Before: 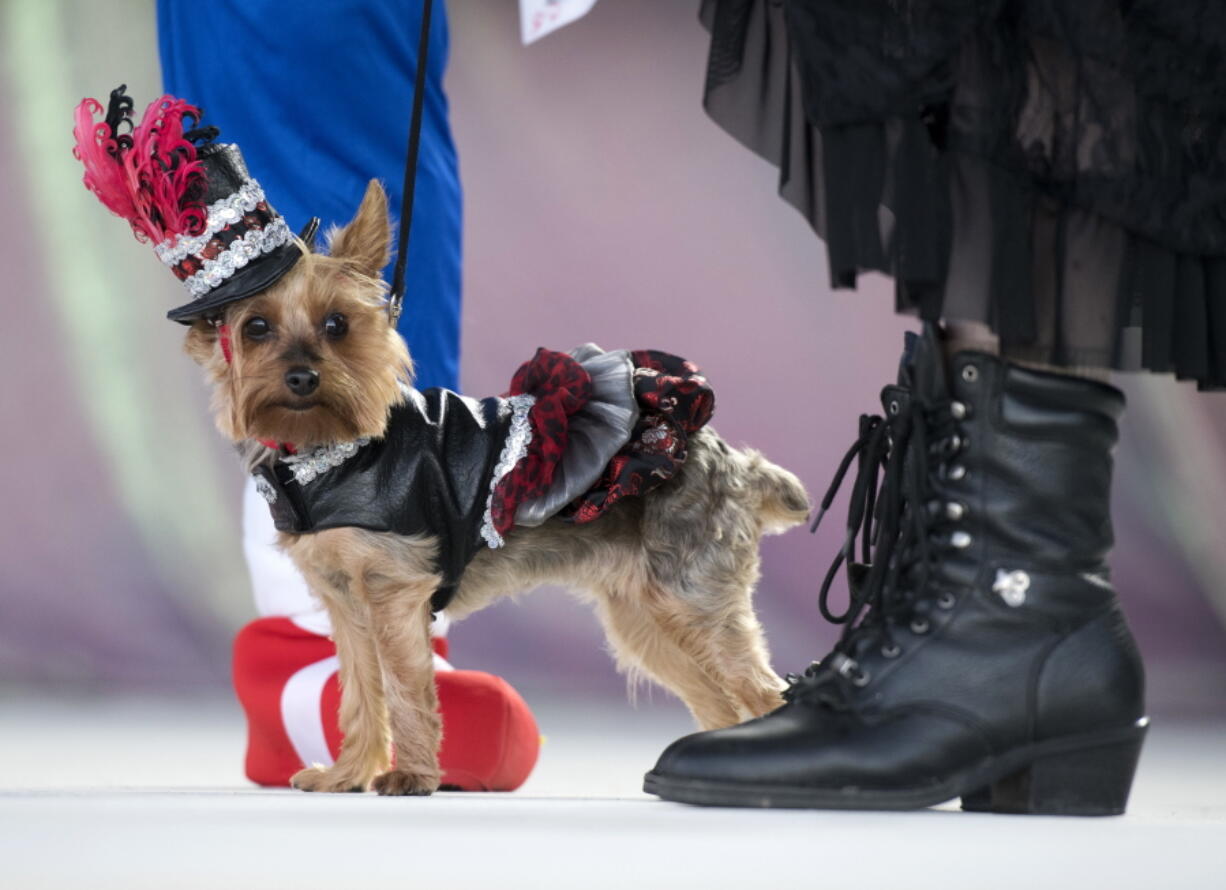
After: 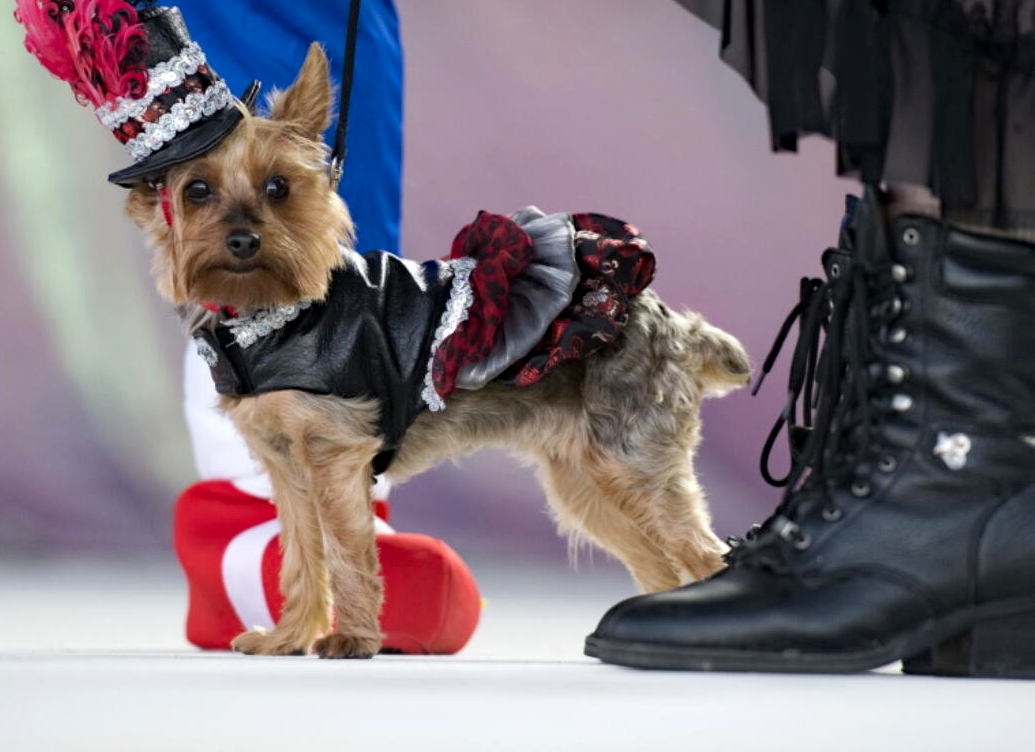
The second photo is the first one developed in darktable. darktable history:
haze removal: strength 0.291, distance 0.254, compatibility mode true, adaptive false
crop and rotate: left 4.839%, top 15.443%, right 10.68%
exposure: exposure 0.021 EV, compensate highlight preservation false
